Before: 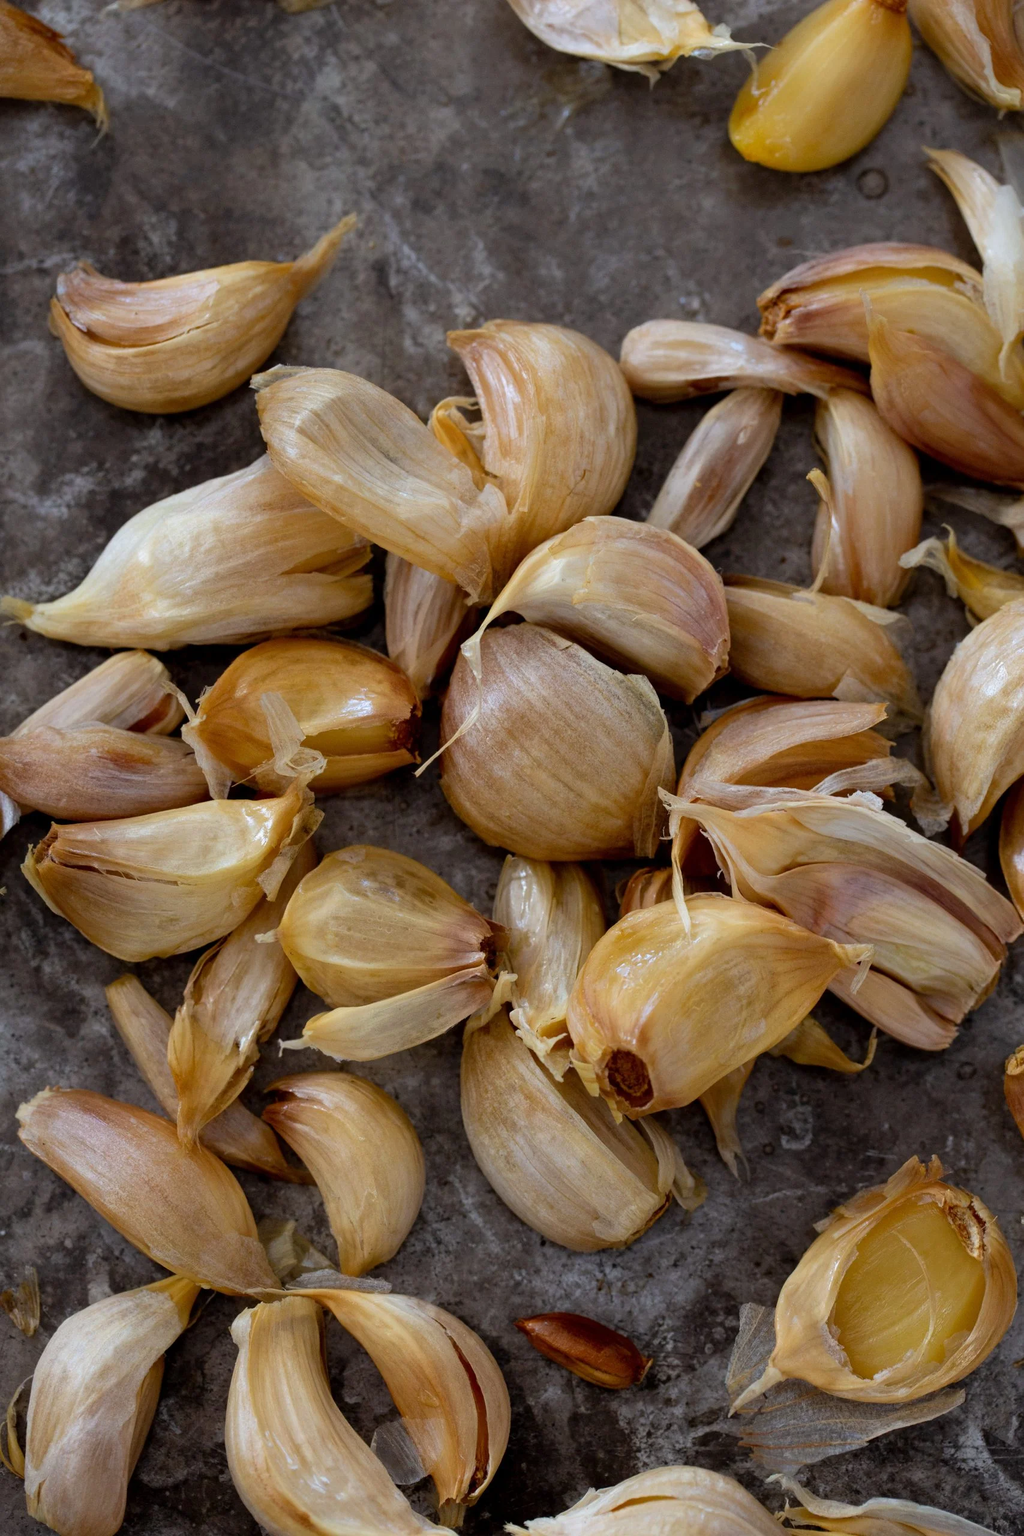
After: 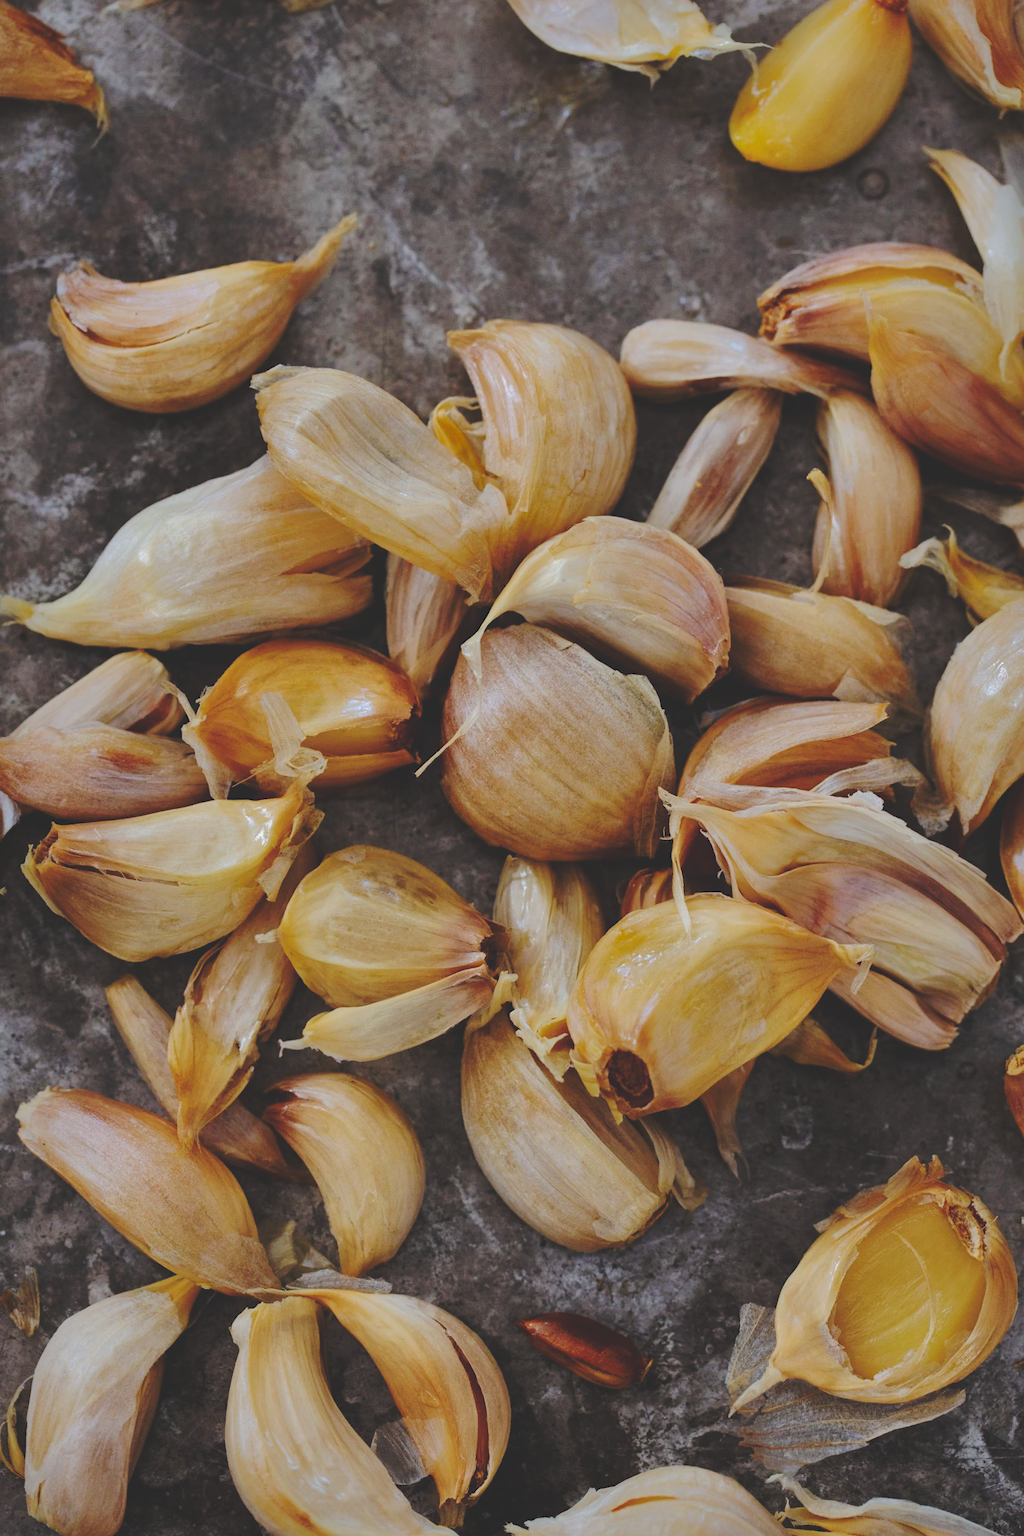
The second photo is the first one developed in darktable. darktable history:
shadows and highlights: shadows -19.91, highlights -73.15
base curve: curves: ch0 [(0, 0.024) (0.055, 0.065) (0.121, 0.166) (0.236, 0.319) (0.693, 0.726) (1, 1)], preserve colors none
